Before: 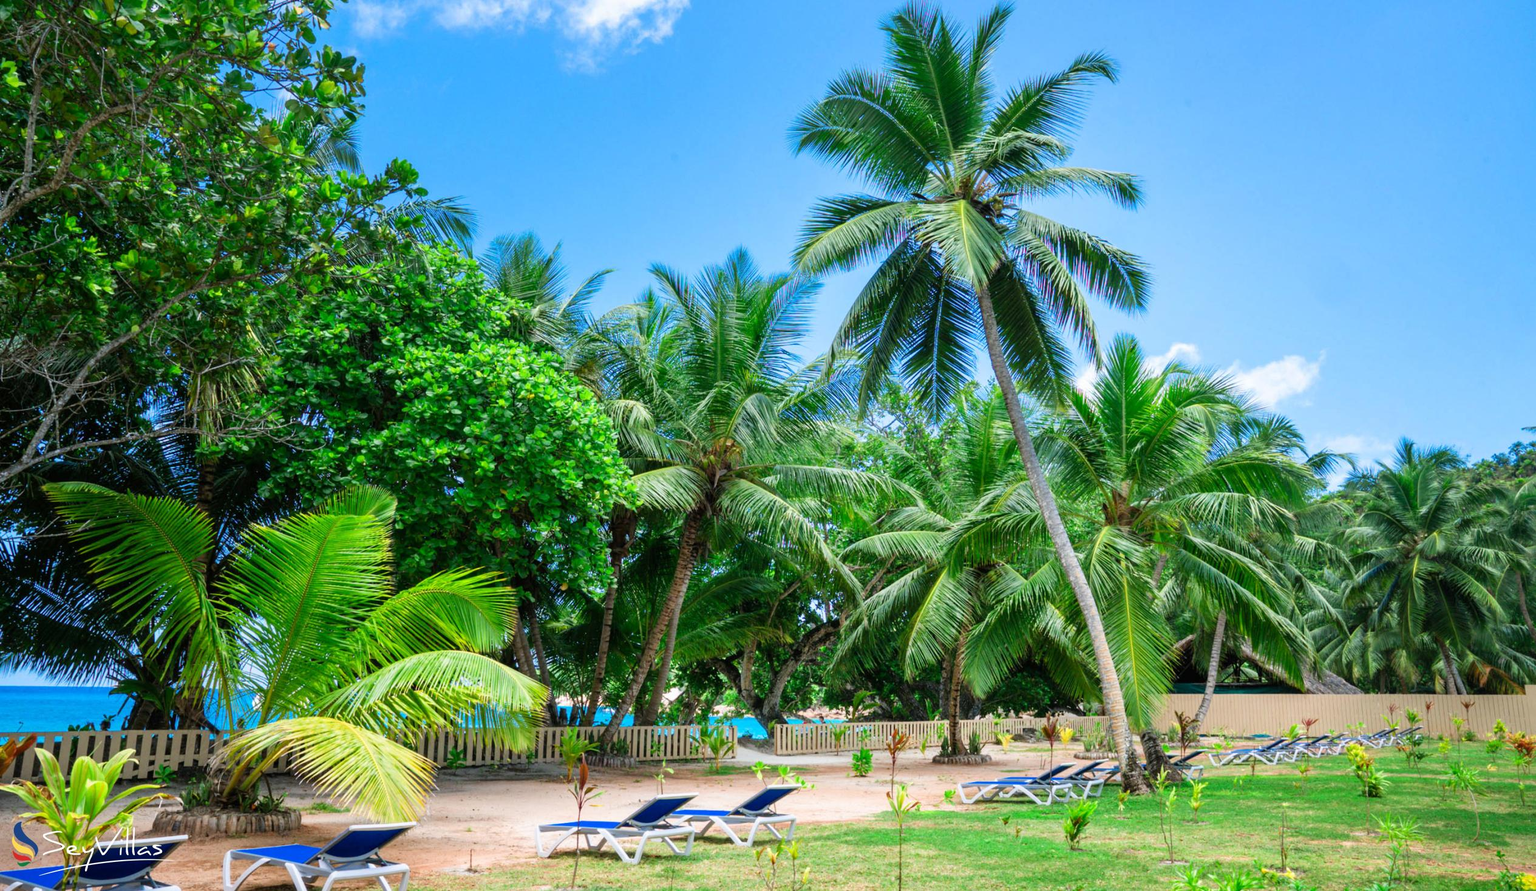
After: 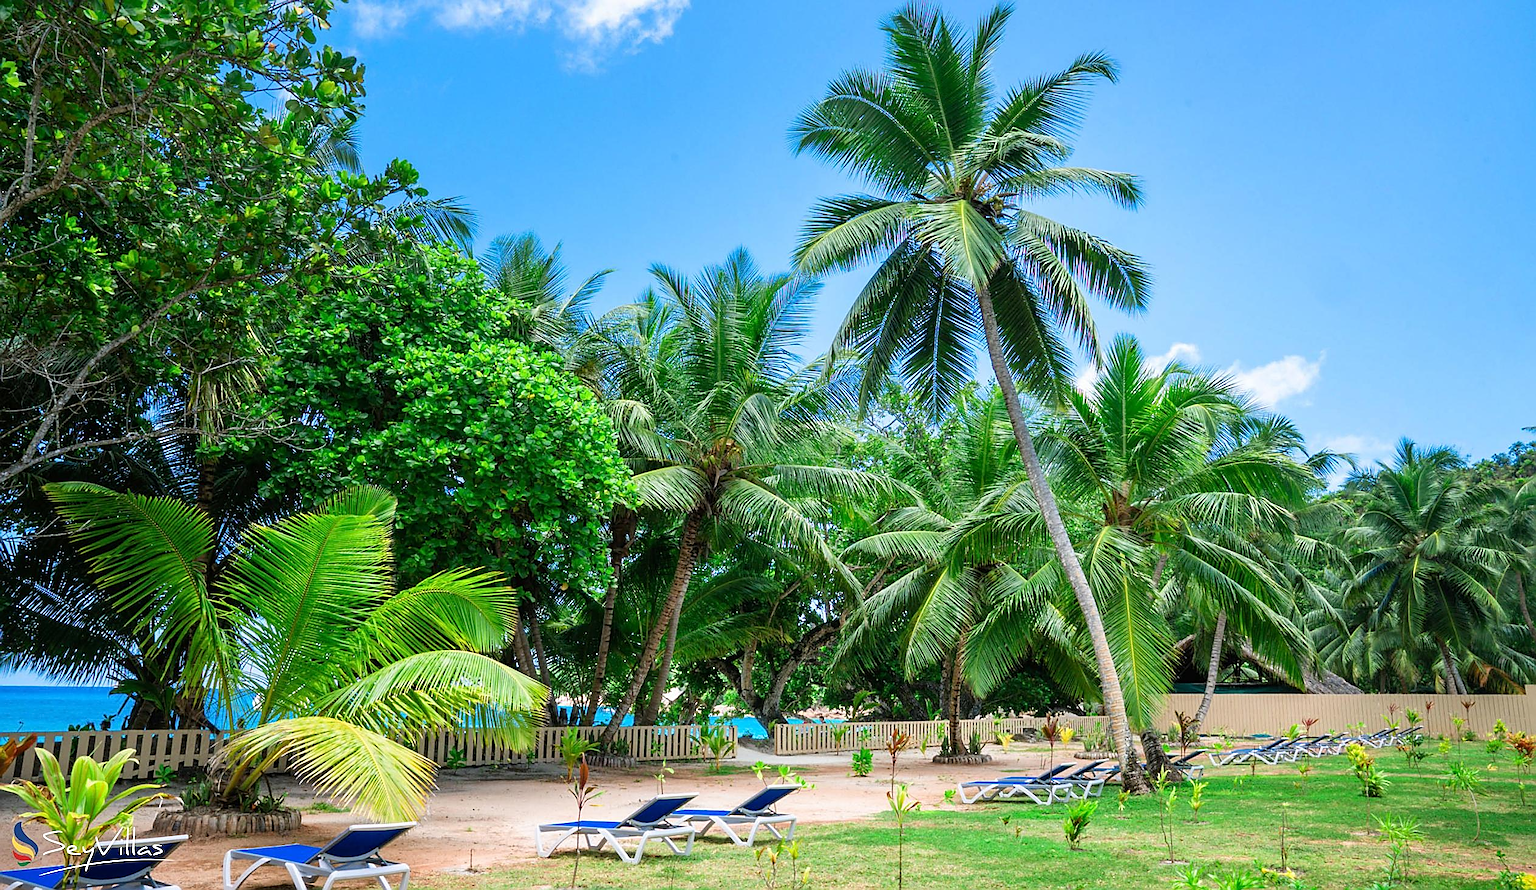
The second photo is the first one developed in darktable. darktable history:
sharpen: radius 1.38, amount 1.233, threshold 0.648
